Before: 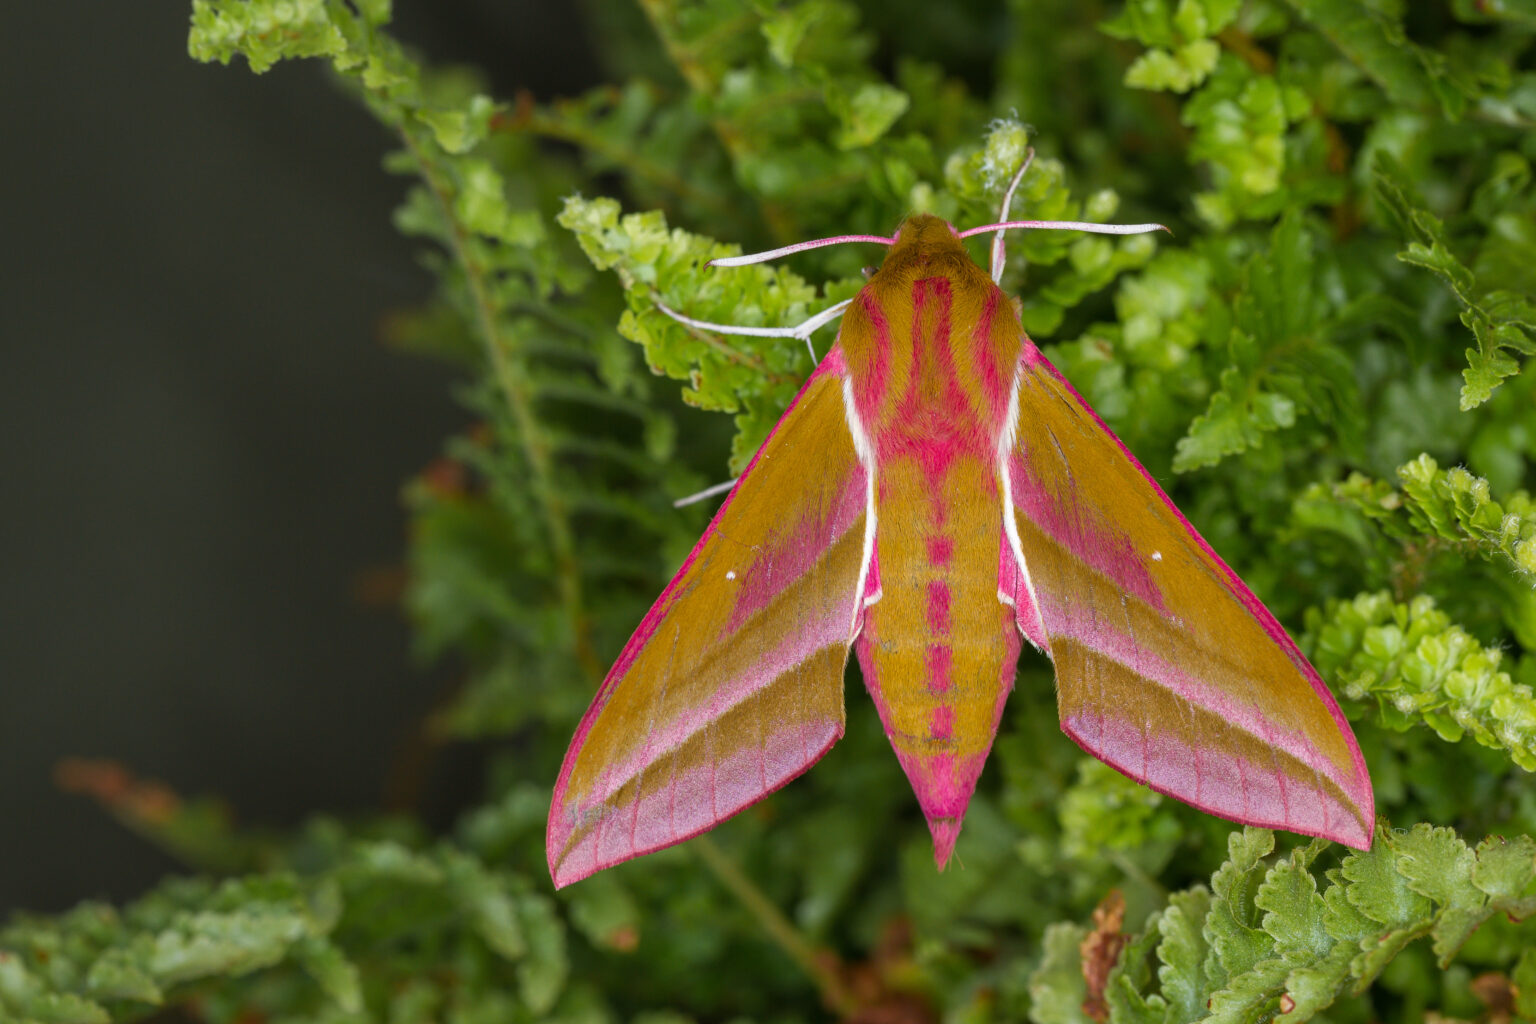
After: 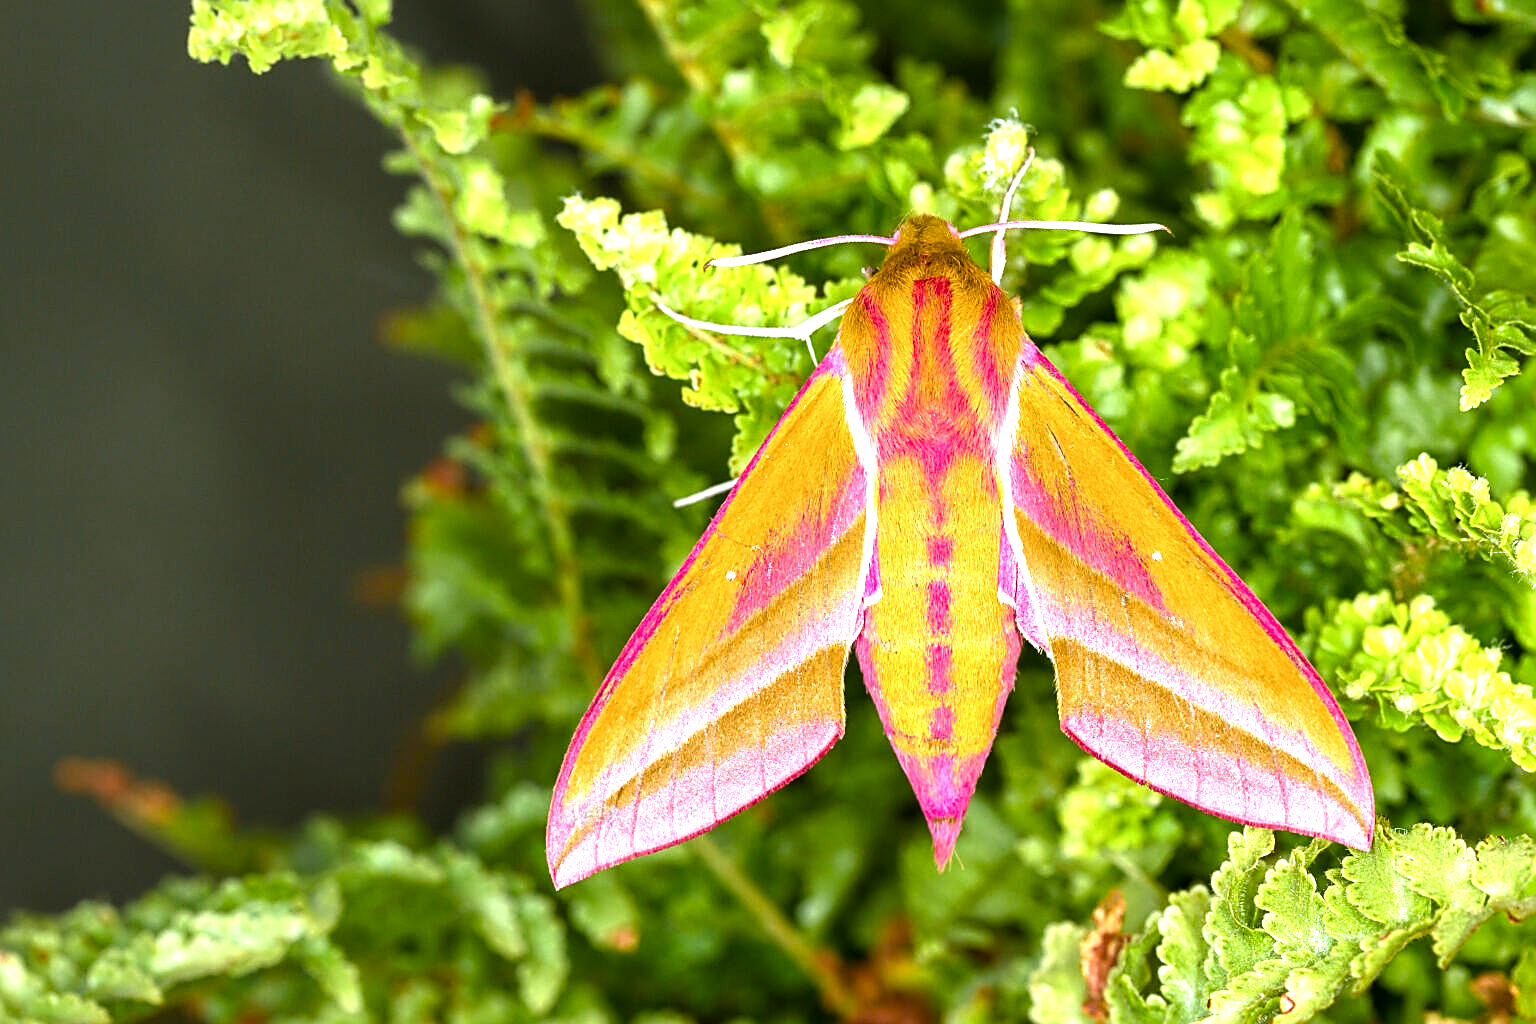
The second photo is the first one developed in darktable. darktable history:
exposure: black level correction 0.001, exposure 1.3 EV, compensate highlight preservation false
color balance rgb: shadows lift › luminance -20%, power › hue 72.24°, highlights gain › luminance 15%, global offset › hue 171.6°, perceptual saturation grading › highlights -15%, perceptual saturation grading › shadows 25%, global vibrance 30%, contrast 10%
sharpen: amount 0.75
